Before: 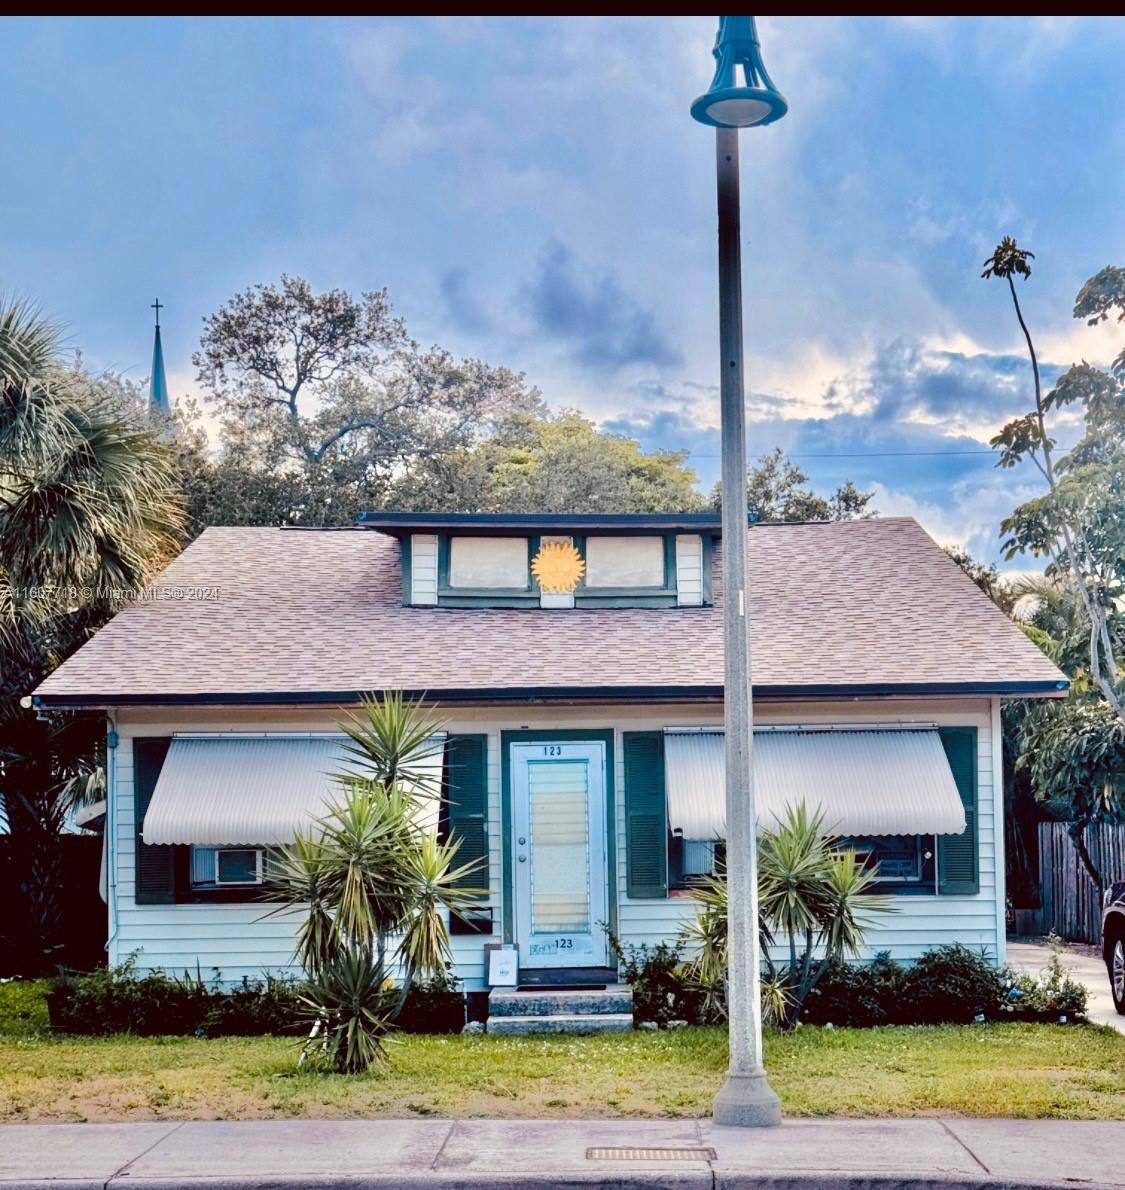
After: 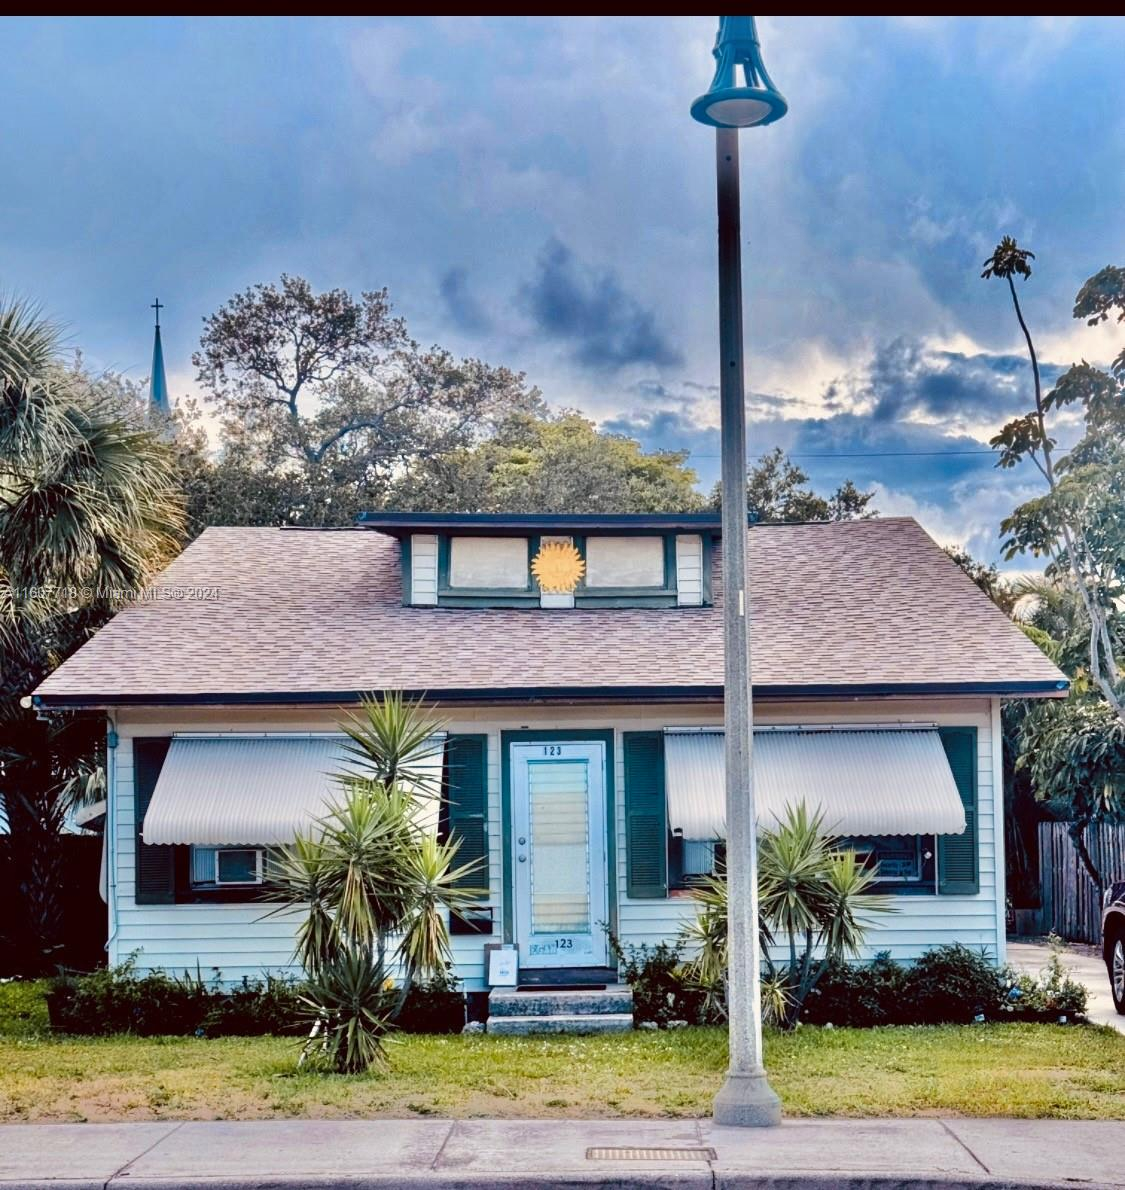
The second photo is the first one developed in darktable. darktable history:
shadows and highlights: shadows 24.53, highlights -76.65, soften with gaussian
